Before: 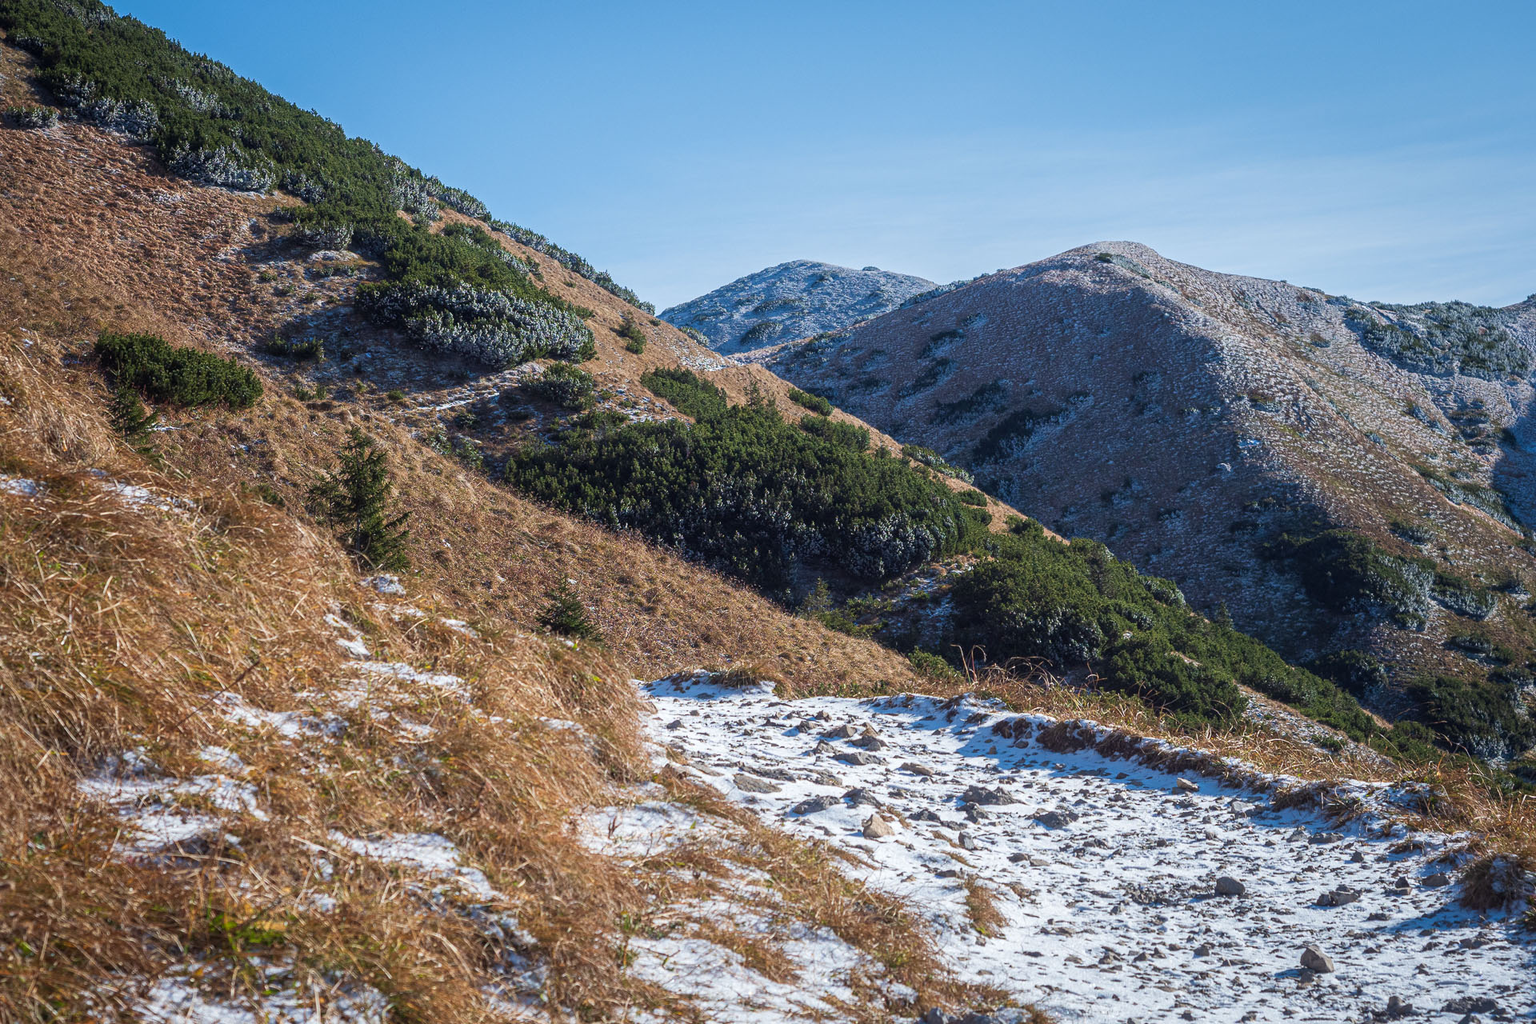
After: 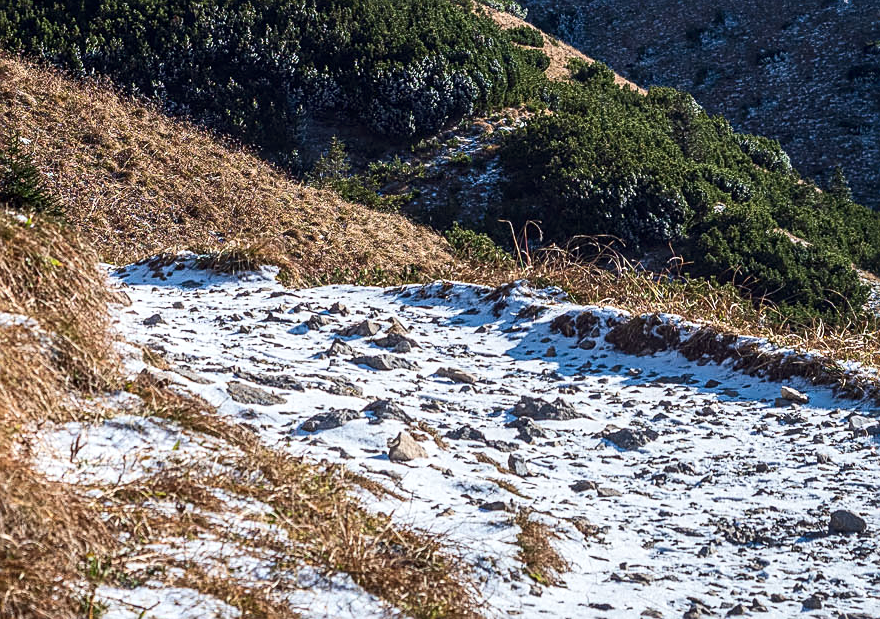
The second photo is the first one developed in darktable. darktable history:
crop: left 35.976%, top 45.819%, right 18.162%, bottom 5.807%
local contrast: on, module defaults
sharpen: radius 1.967
contrast brightness saturation: contrast 0.22
